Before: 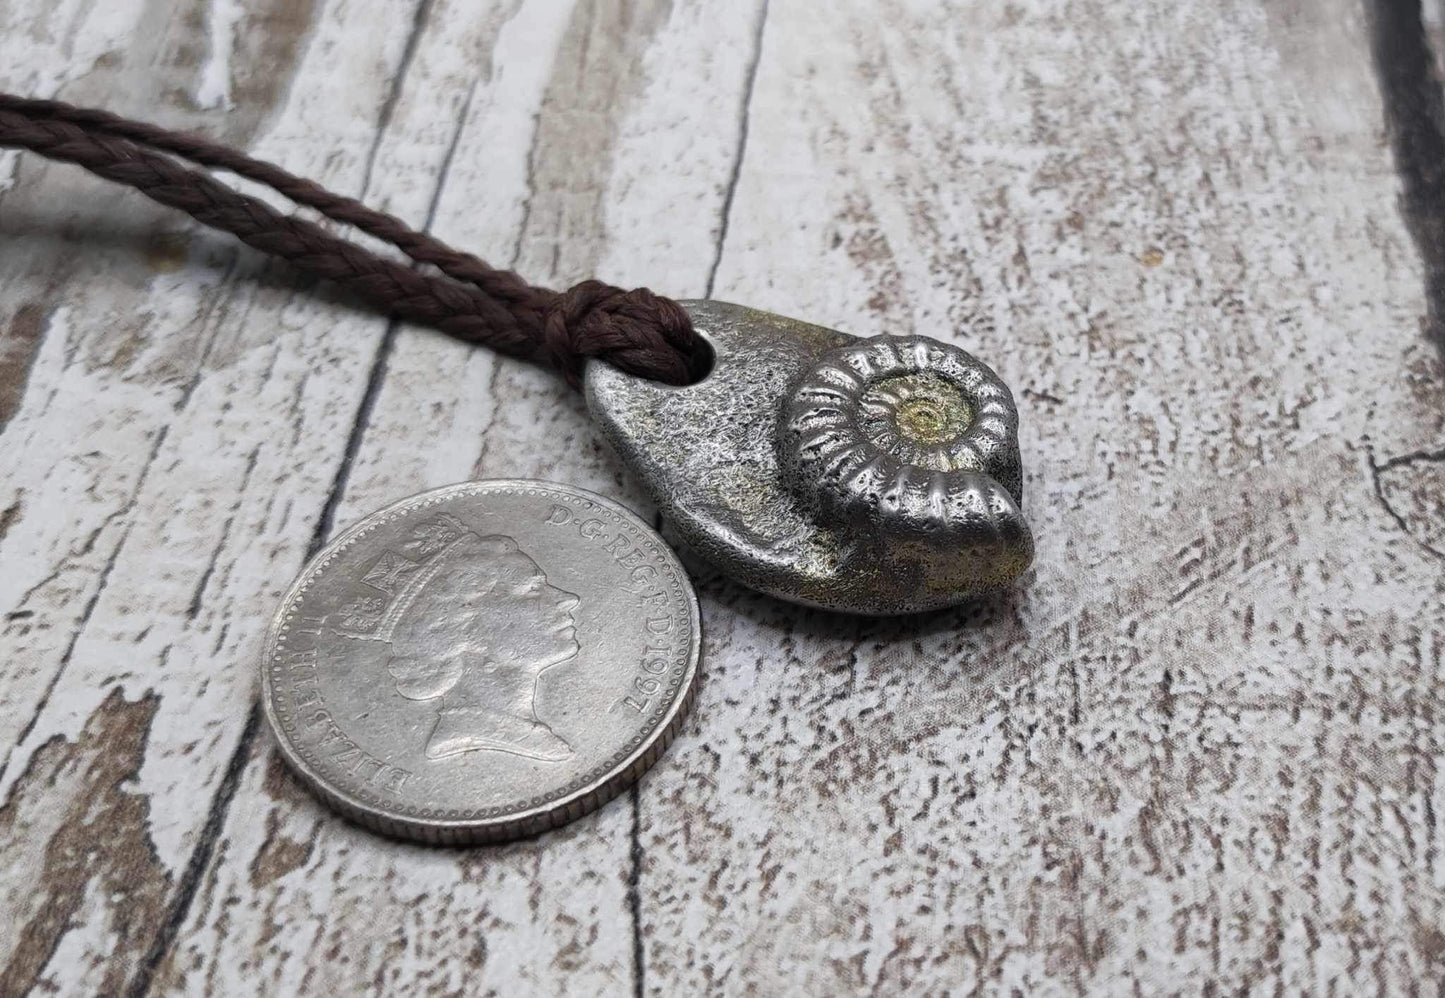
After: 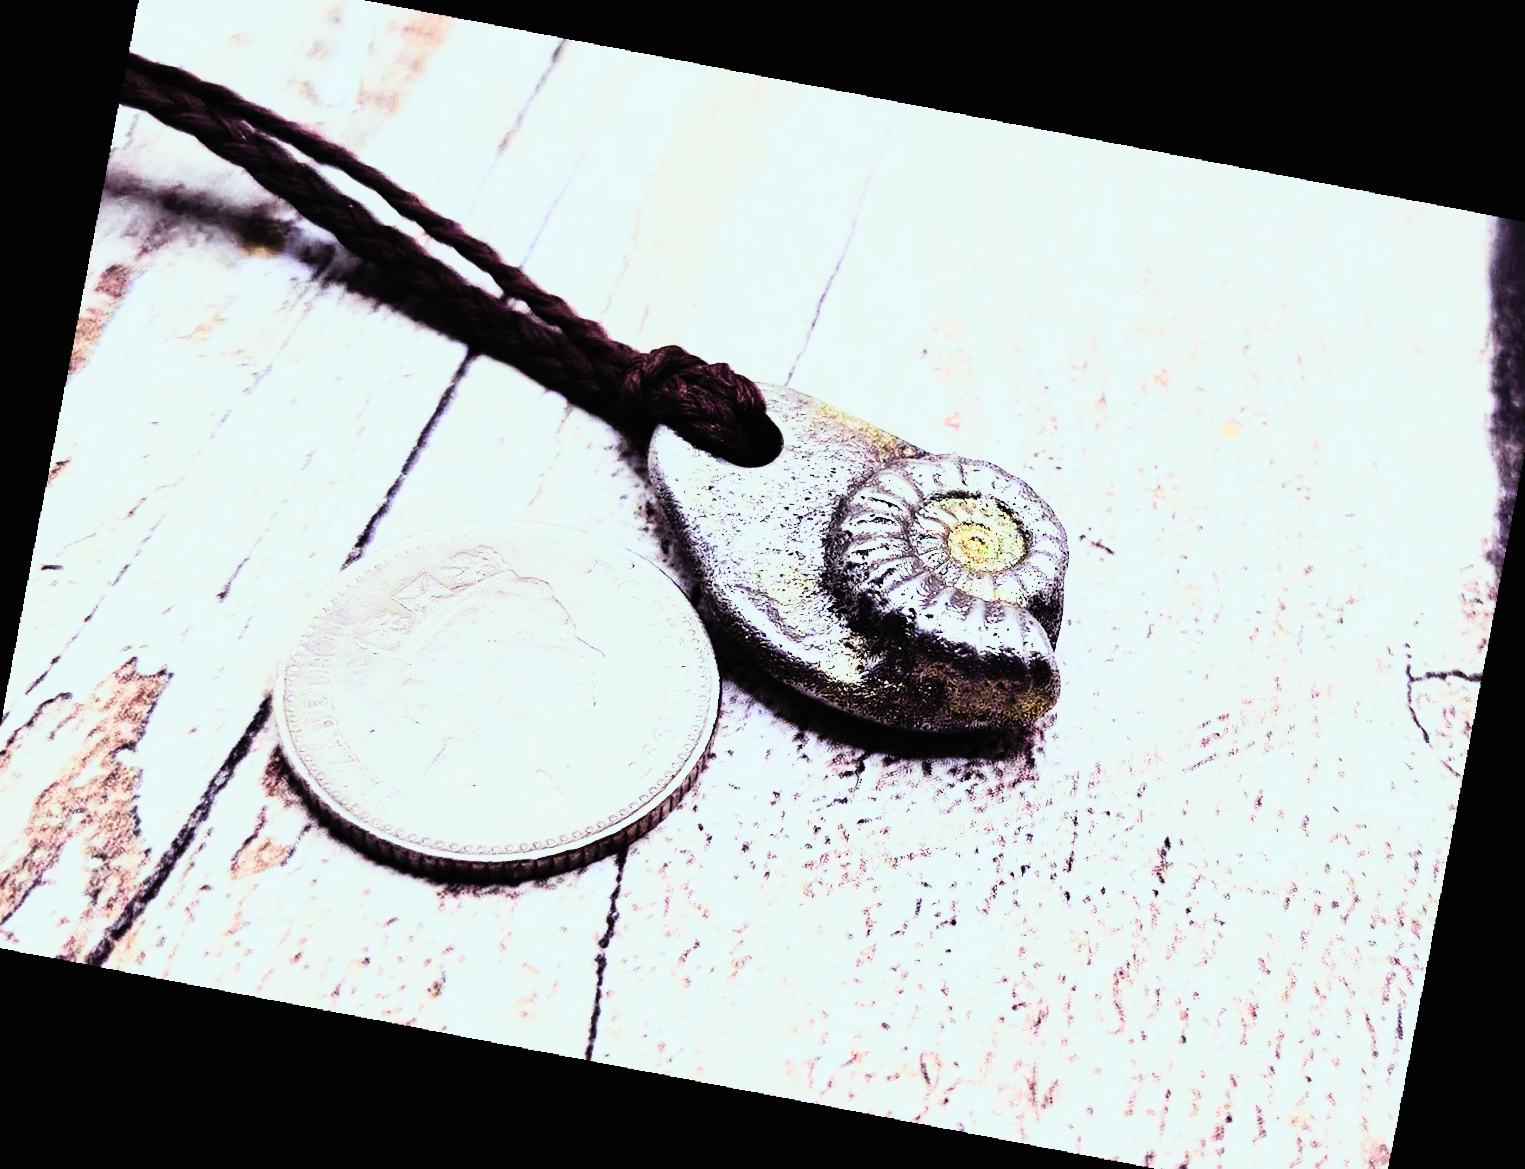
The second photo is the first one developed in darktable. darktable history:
rgb curve: curves: ch0 [(0, 0) (0.21, 0.15) (0.24, 0.21) (0.5, 0.75) (0.75, 0.96) (0.89, 0.99) (1, 1)]; ch1 [(0, 0.02) (0.21, 0.13) (0.25, 0.2) (0.5, 0.67) (0.75, 0.9) (0.89, 0.97) (1, 1)]; ch2 [(0, 0.02) (0.21, 0.13) (0.25, 0.2) (0.5, 0.67) (0.75, 0.9) (0.89, 0.97) (1, 1)], compensate middle gray true
crop and rotate: angle -1.69°
contrast brightness saturation: contrast 0.24, brightness 0.26, saturation 0.39
rotate and perspective: rotation 9.12°, automatic cropping off
color balance rgb: shadows lift › luminance 0.49%, shadows lift › chroma 6.83%, shadows lift › hue 300.29°, power › hue 208.98°, highlights gain › luminance 20.24%, highlights gain › chroma 2.73%, highlights gain › hue 173.85°, perceptual saturation grading › global saturation 18.05%
sigmoid: contrast 1.7
